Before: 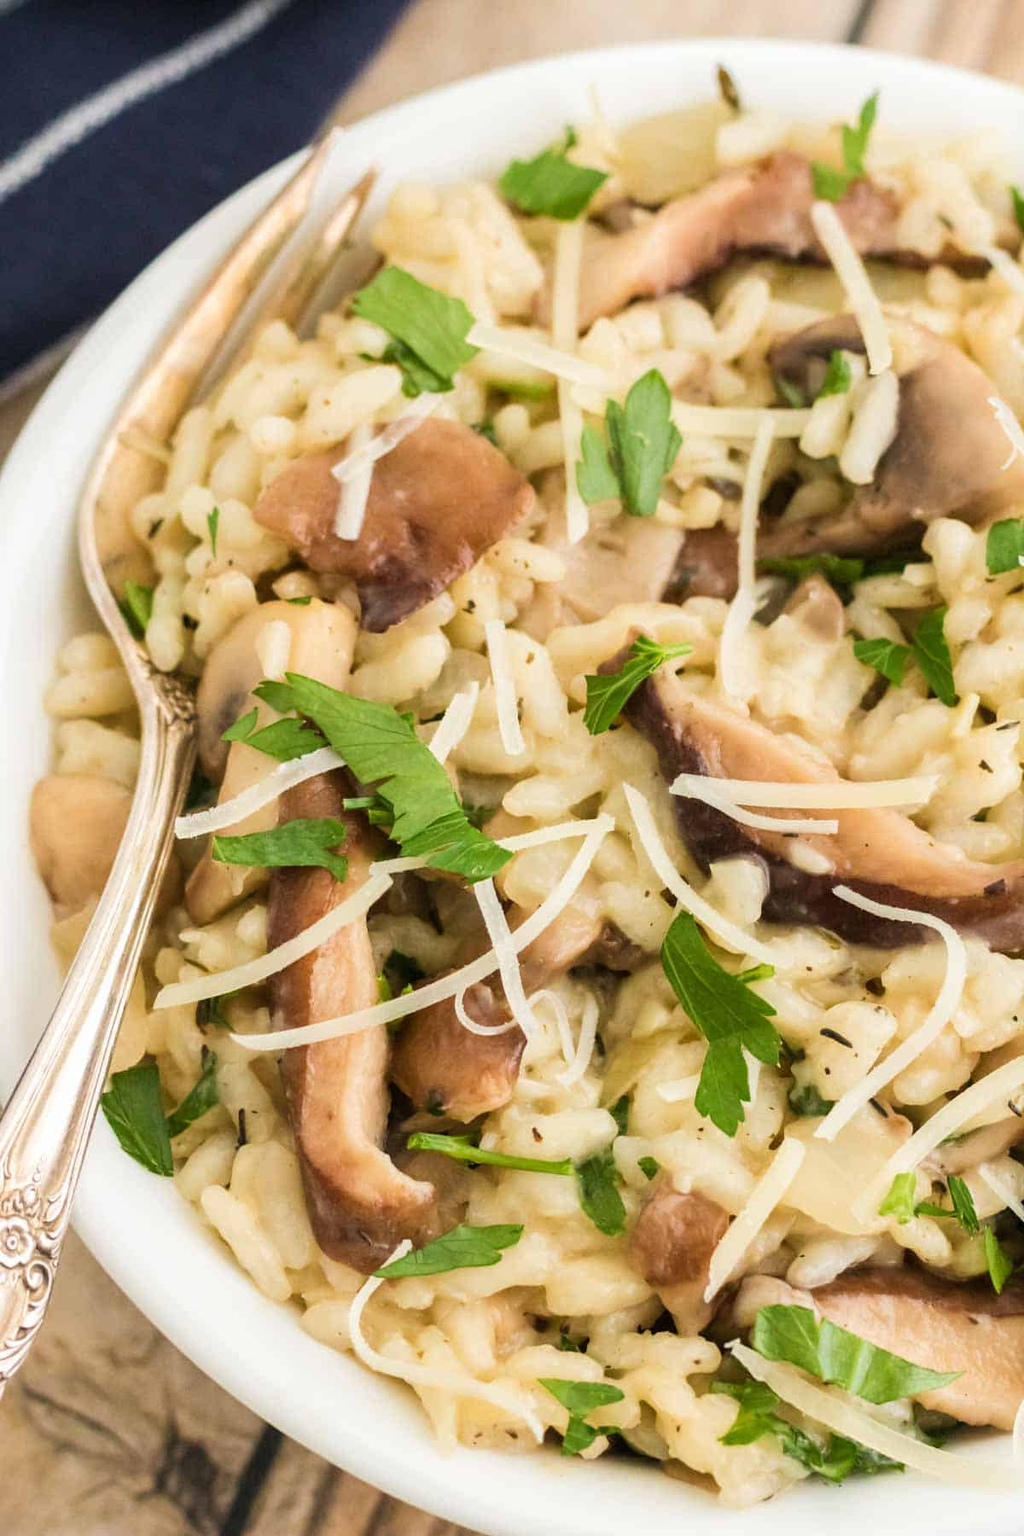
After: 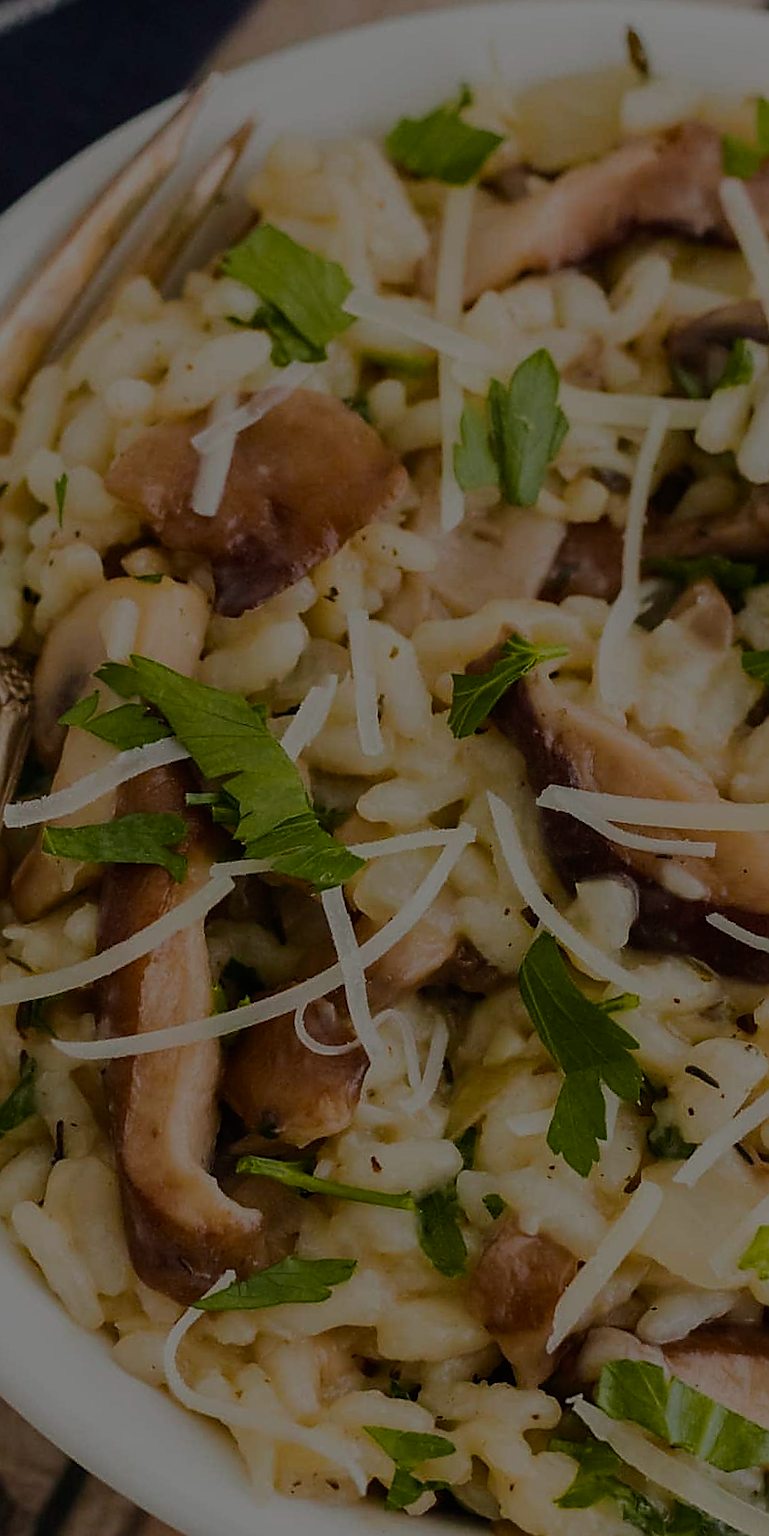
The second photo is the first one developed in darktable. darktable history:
crop and rotate: angle -2.86°, left 14.053%, top 0.019%, right 10.799%, bottom 0.036%
tone curve: curves: ch0 [(0, 0.003) (0.117, 0.101) (0.257, 0.246) (0.408, 0.432) (0.611, 0.653) (0.824, 0.846) (1, 1)]; ch1 [(0, 0) (0.227, 0.197) (0.405, 0.421) (0.501, 0.501) (0.522, 0.53) (0.563, 0.572) (0.589, 0.611) (0.699, 0.709) (0.976, 0.992)]; ch2 [(0, 0) (0.208, 0.176) (0.377, 0.38) (0.5, 0.5) (0.537, 0.534) (0.571, 0.576) (0.681, 0.746) (1, 1)], color space Lab, independent channels, preserve colors none
exposure: exposure -2.363 EV, compensate highlight preservation false
sharpen: radius 1.389, amount 1.251, threshold 0.75
